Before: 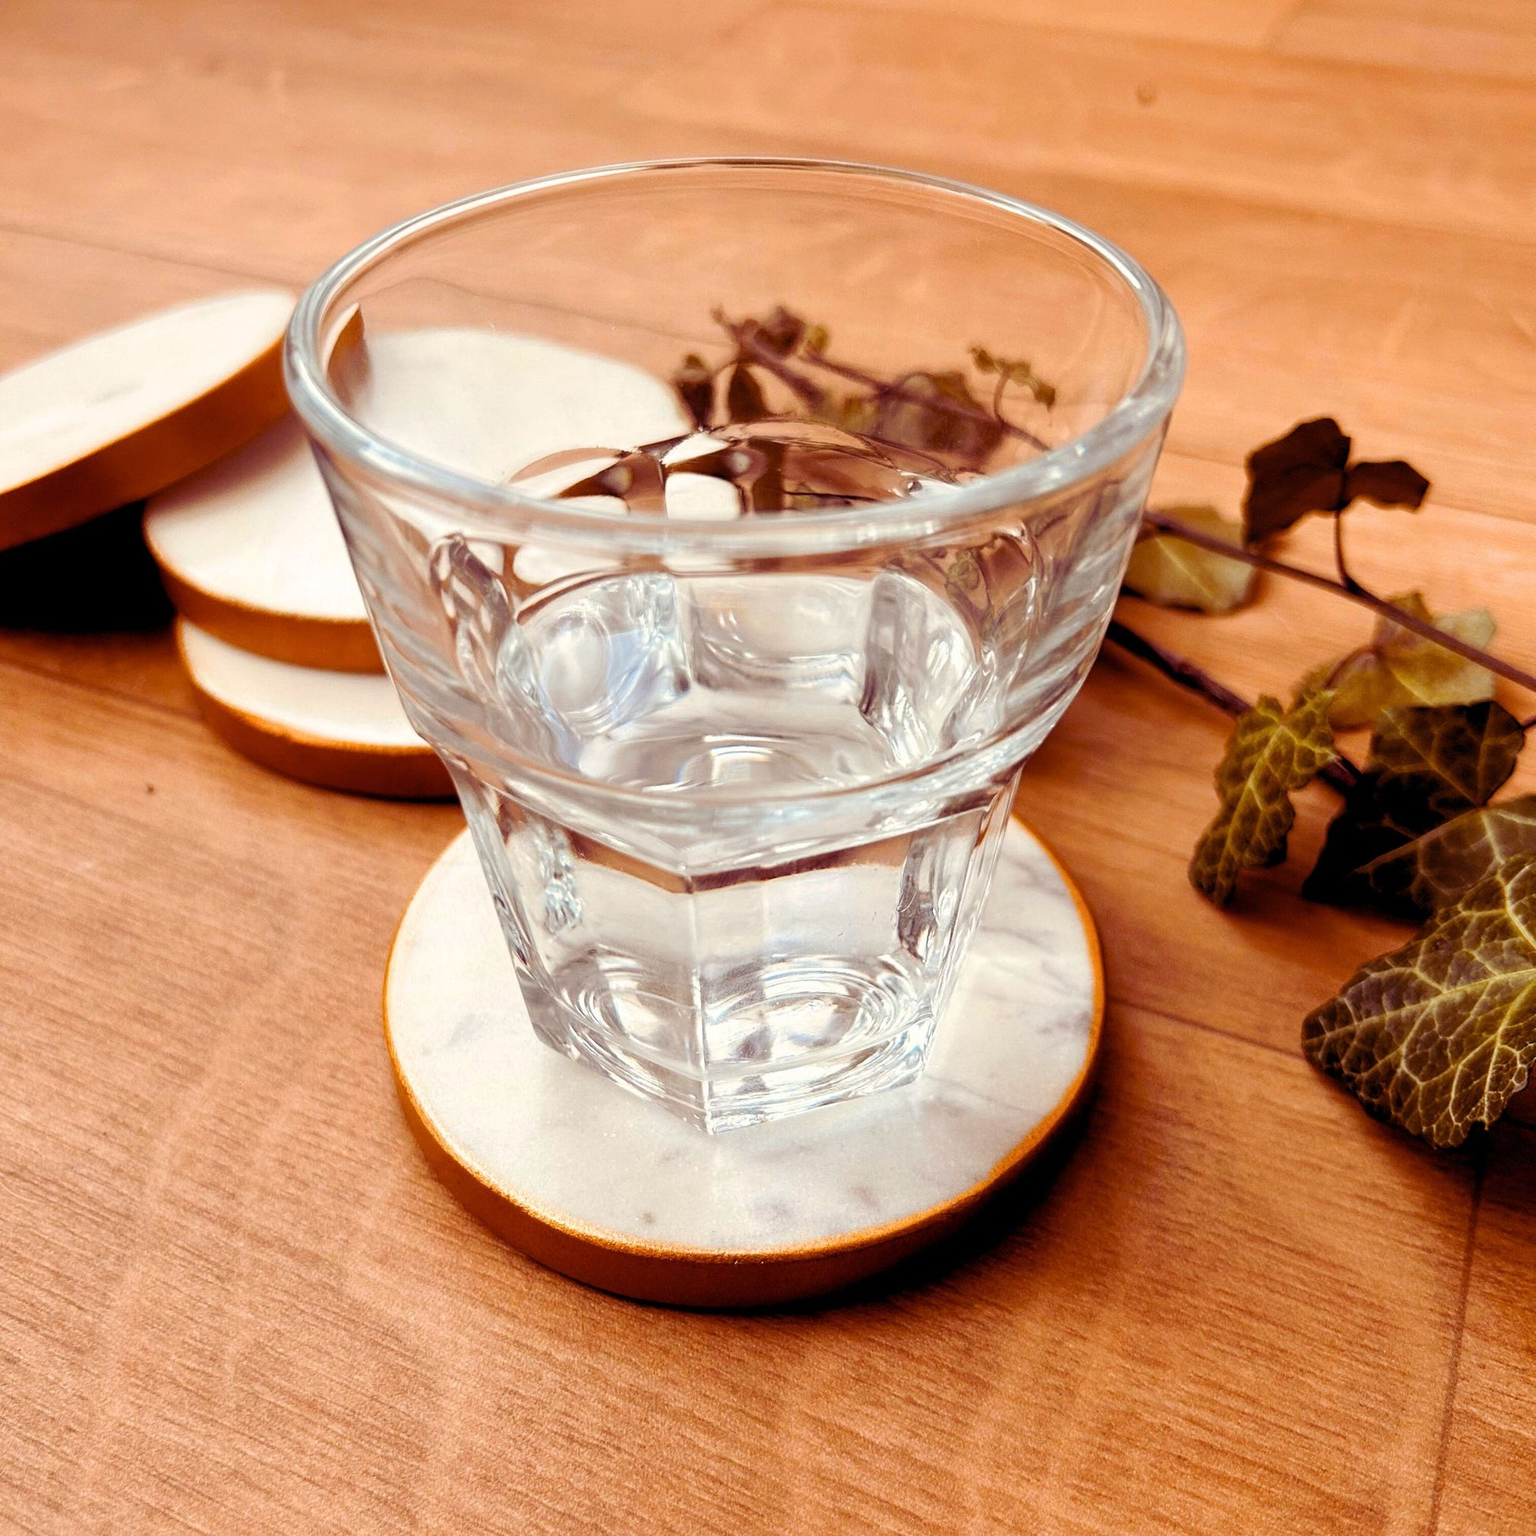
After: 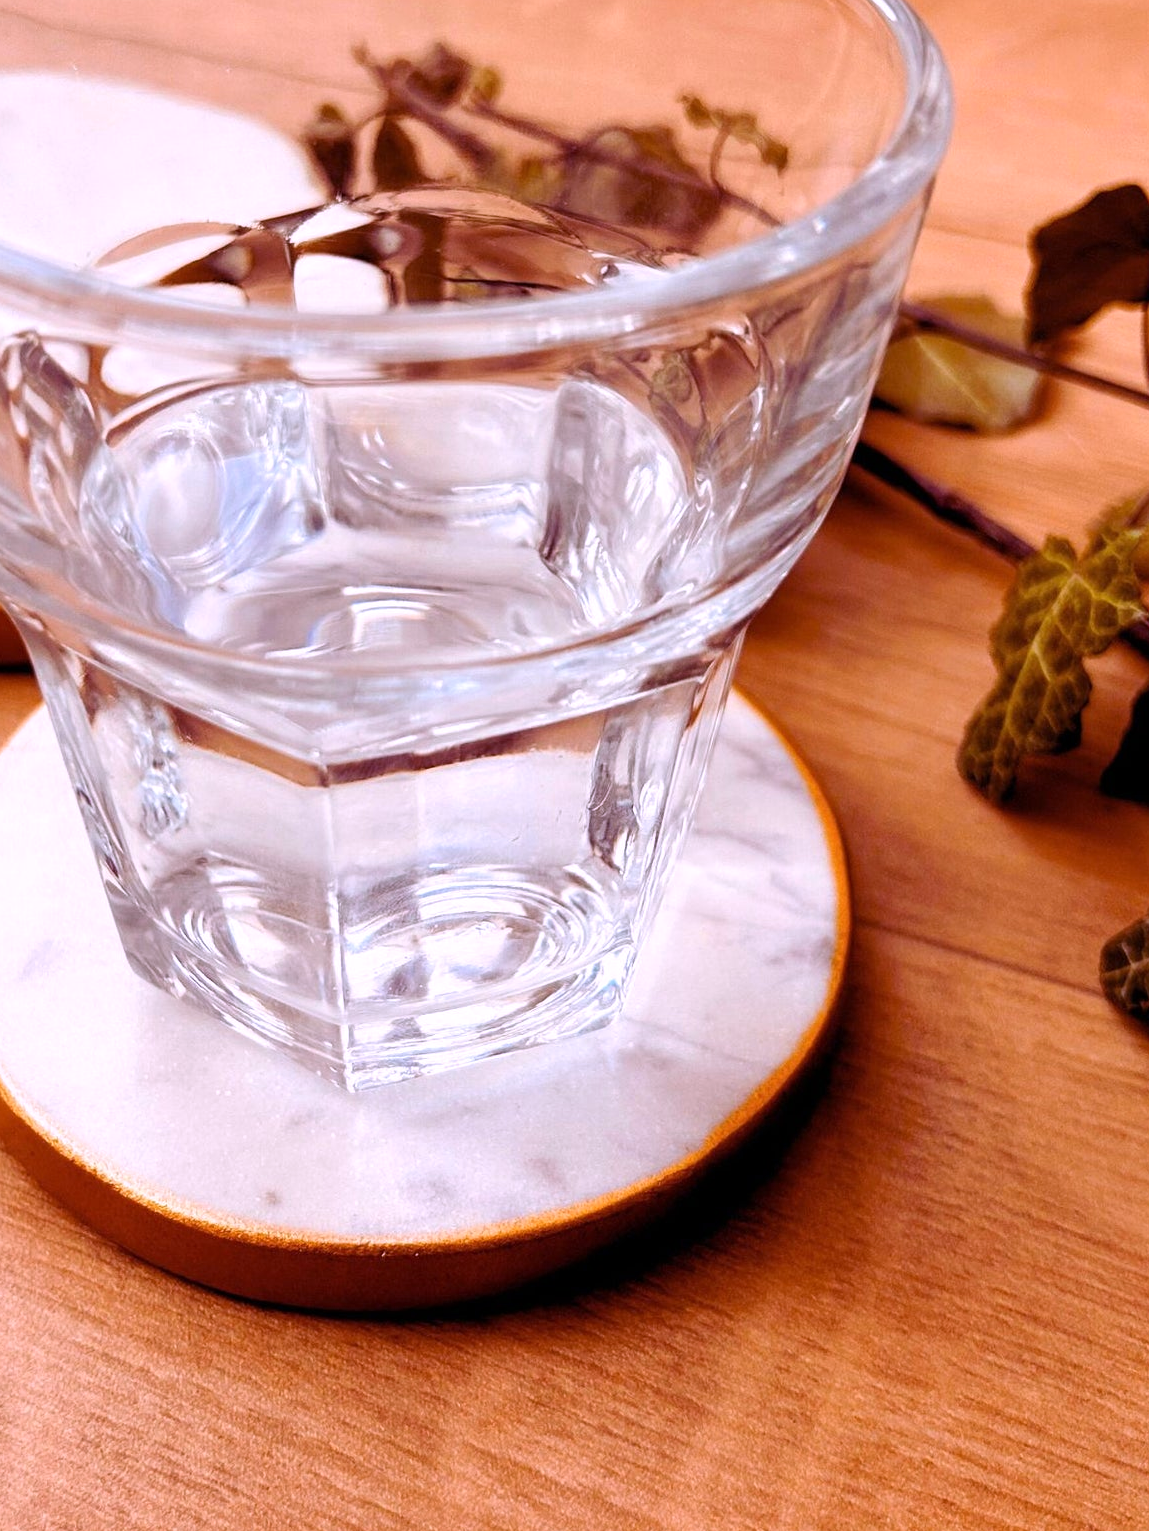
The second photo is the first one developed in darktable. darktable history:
crop and rotate: left 28.256%, top 17.734%, right 12.656%, bottom 3.573%
white balance: red 1.042, blue 1.17
